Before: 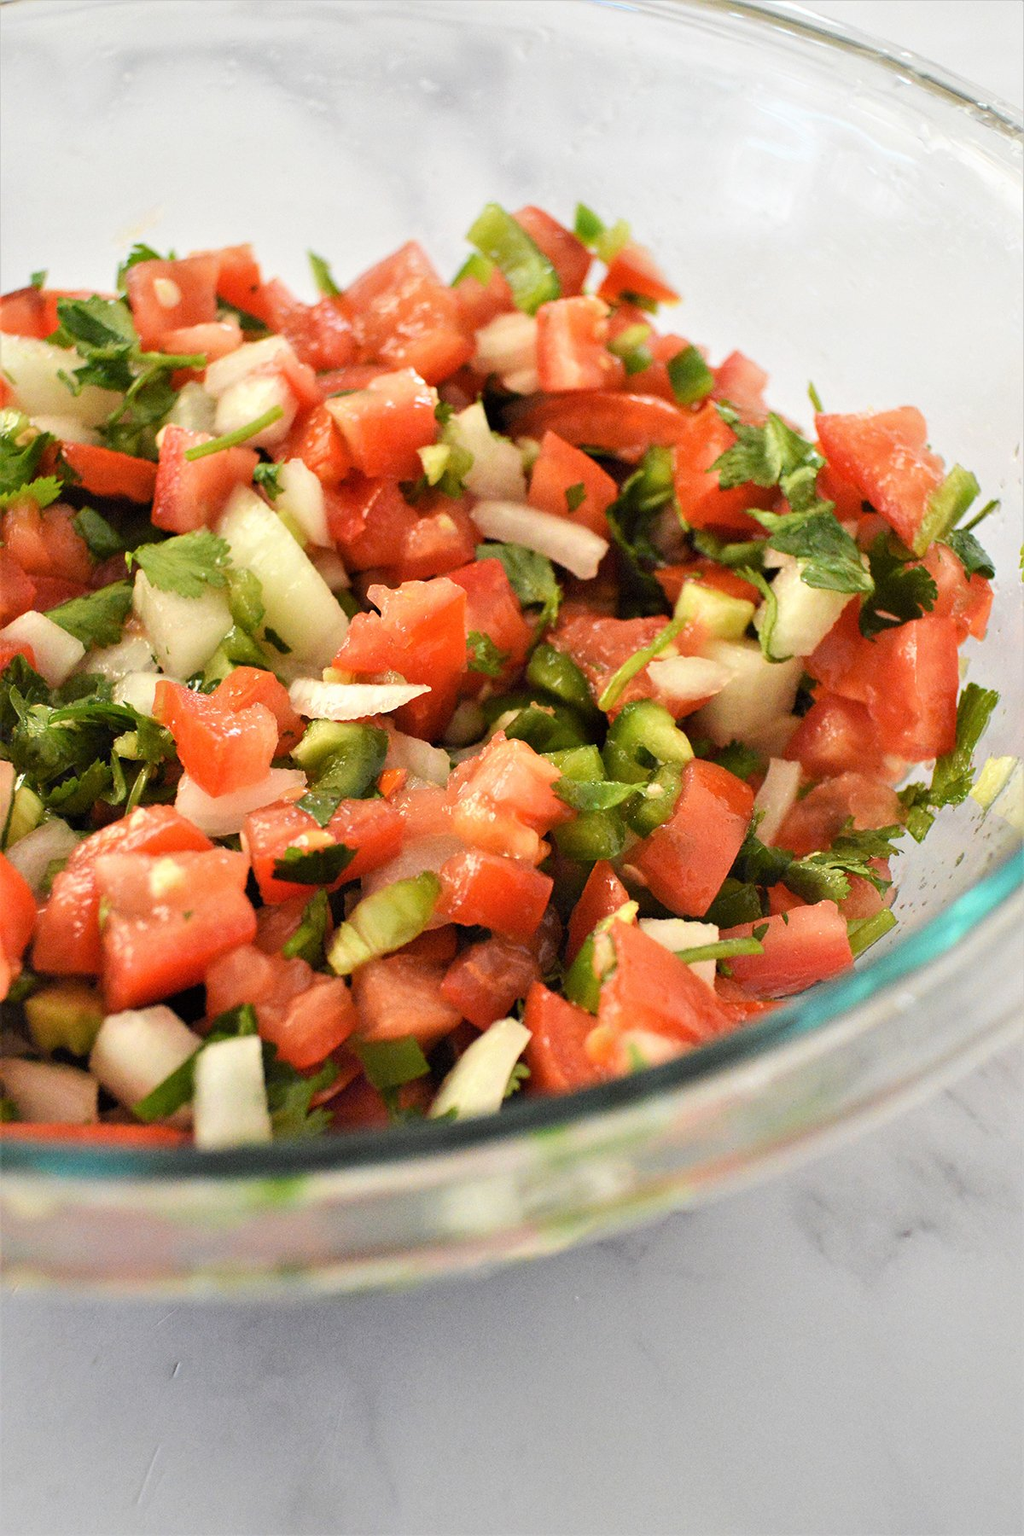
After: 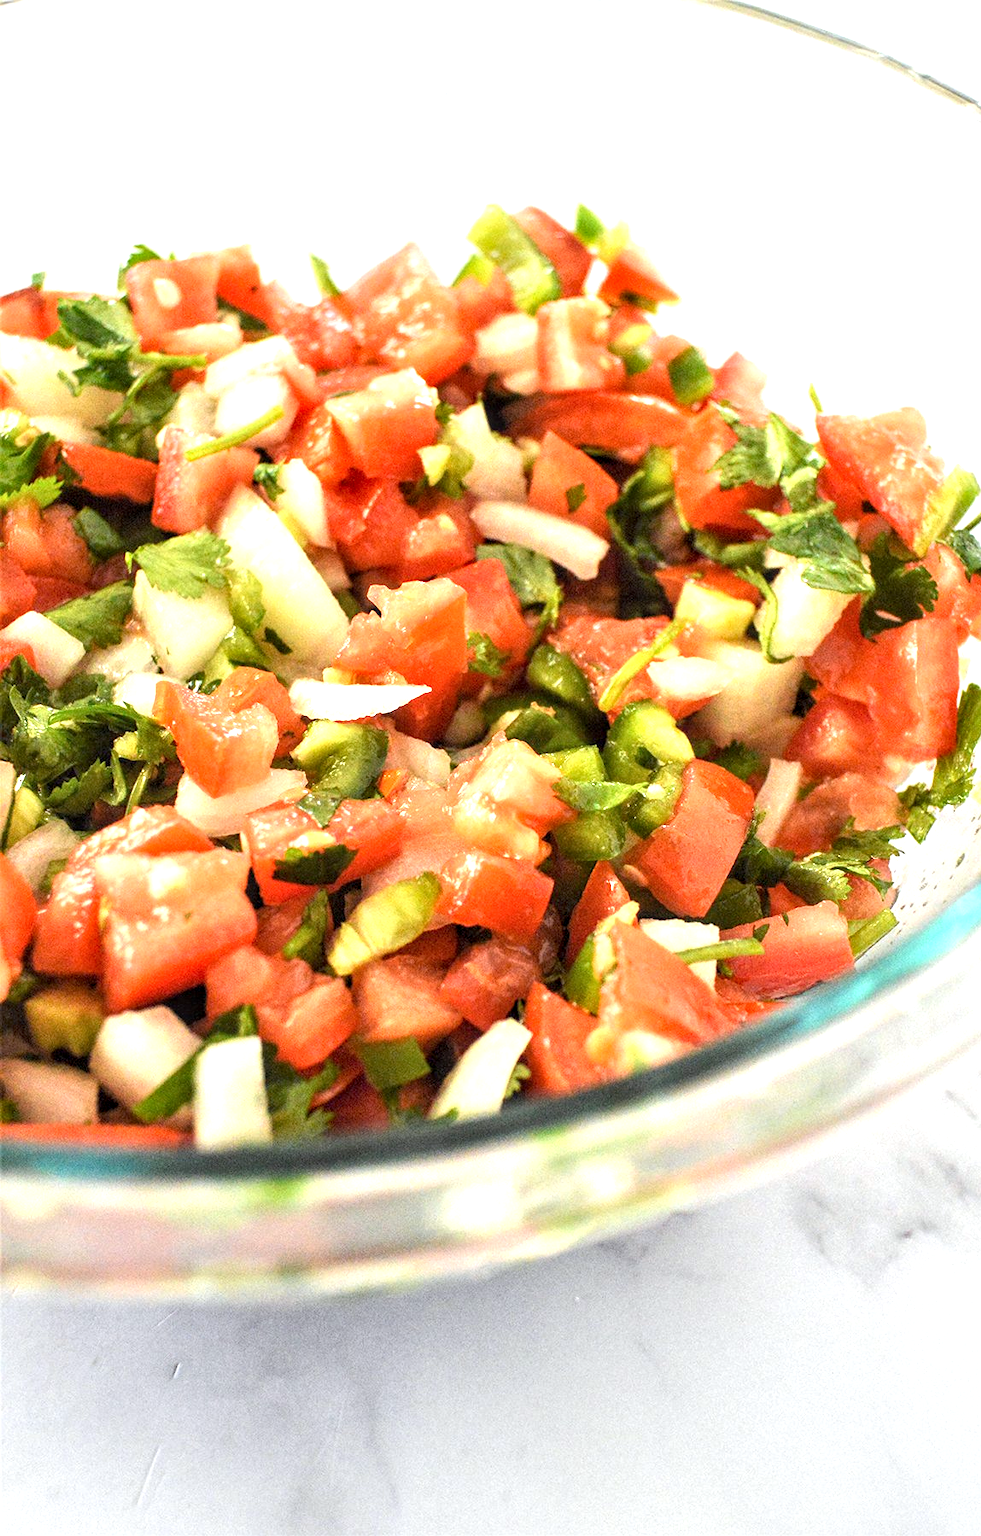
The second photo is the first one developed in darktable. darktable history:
local contrast: detail 130%
crop: right 4.126%, bottom 0.031%
exposure: black level correction 0.001, exposure 0.955 EV, compensate exposure bias true, compensate highlight preservation false
white balance: red 0.986, blue 1.01
